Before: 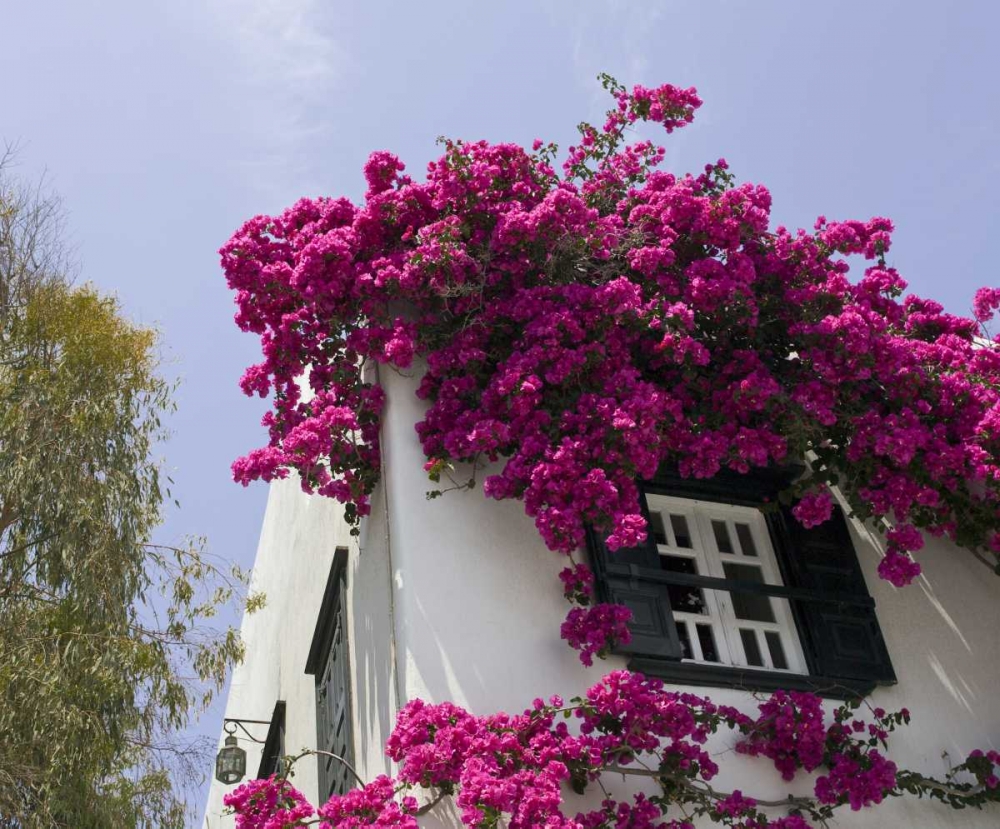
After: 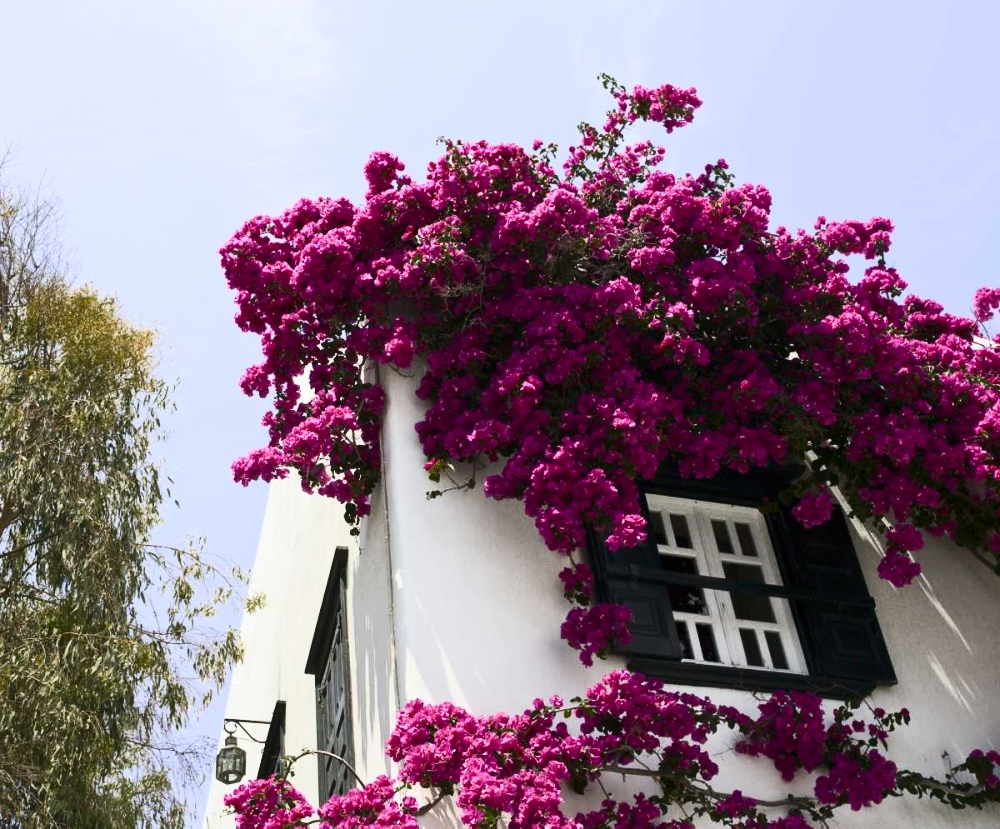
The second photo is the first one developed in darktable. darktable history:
contrast brightness saturation: contrast 0.375, brightness 0.108
